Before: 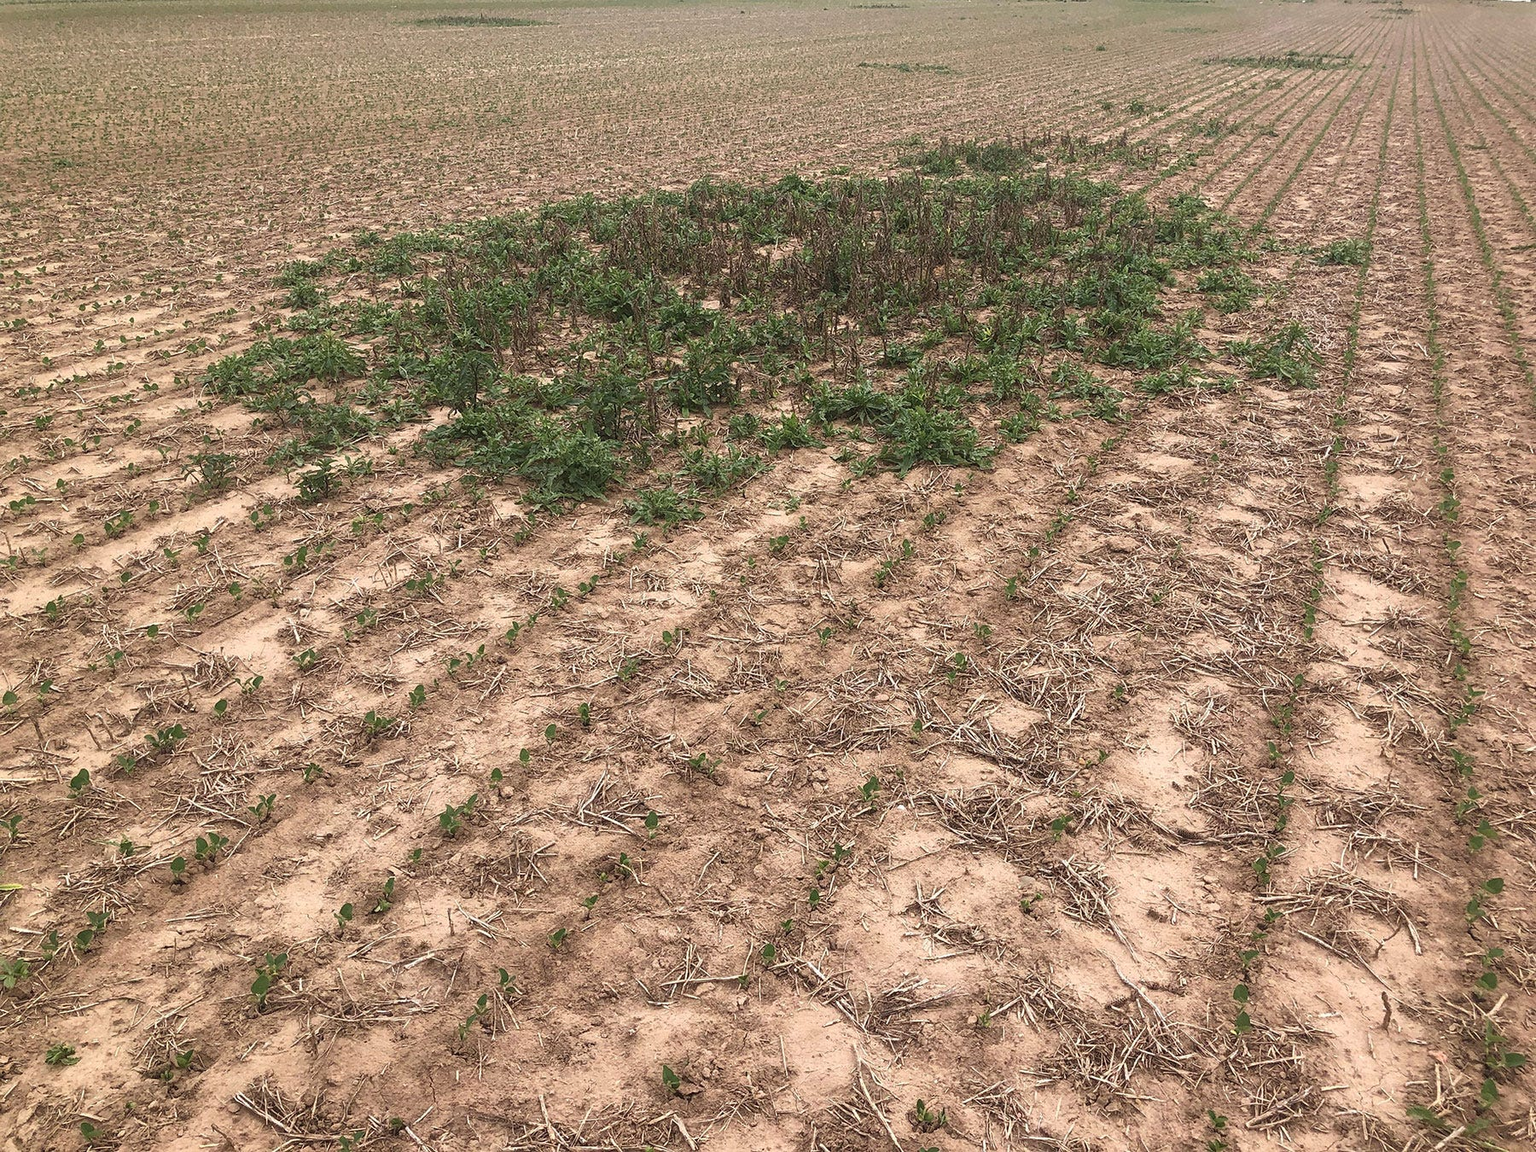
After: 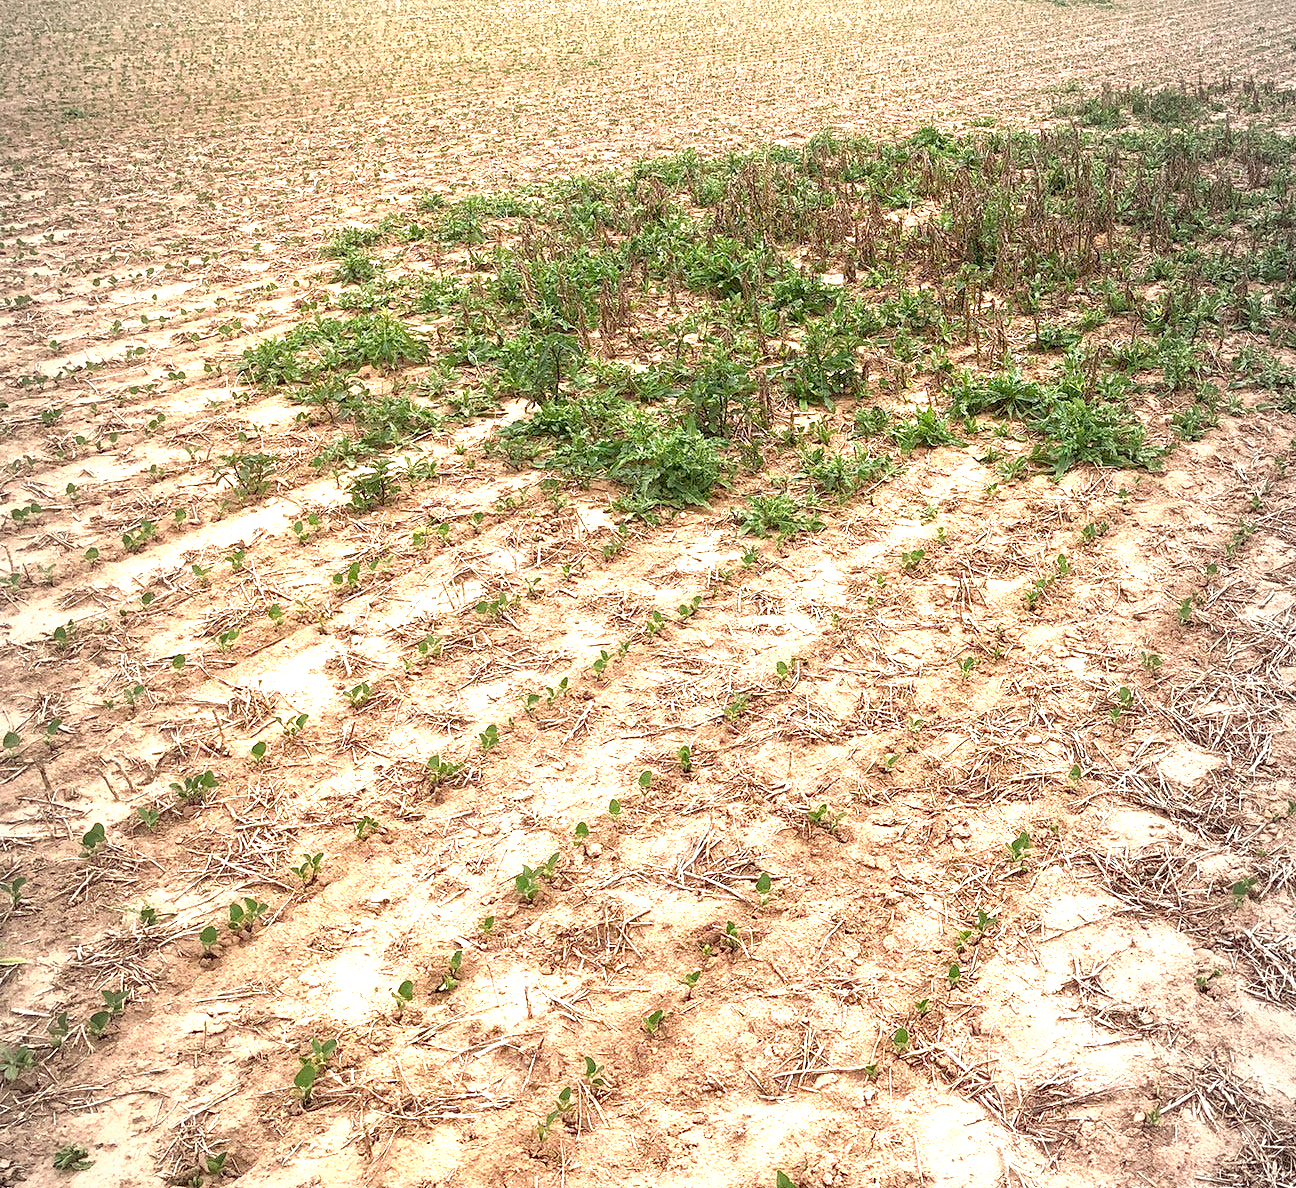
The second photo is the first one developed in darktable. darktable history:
vignetting: fall-off start 97%, fall-off radius 100%, width/height ratio 0.609, unbound false
crop: top 5.803%, right 27.864%, bottom 5.804%
exposure: black level correction 0.009, exposure 1.425 EV, compensate highlight preservation false
color contrast: green-magenta contrast 1.2, blue-yellow contrast 1.2
